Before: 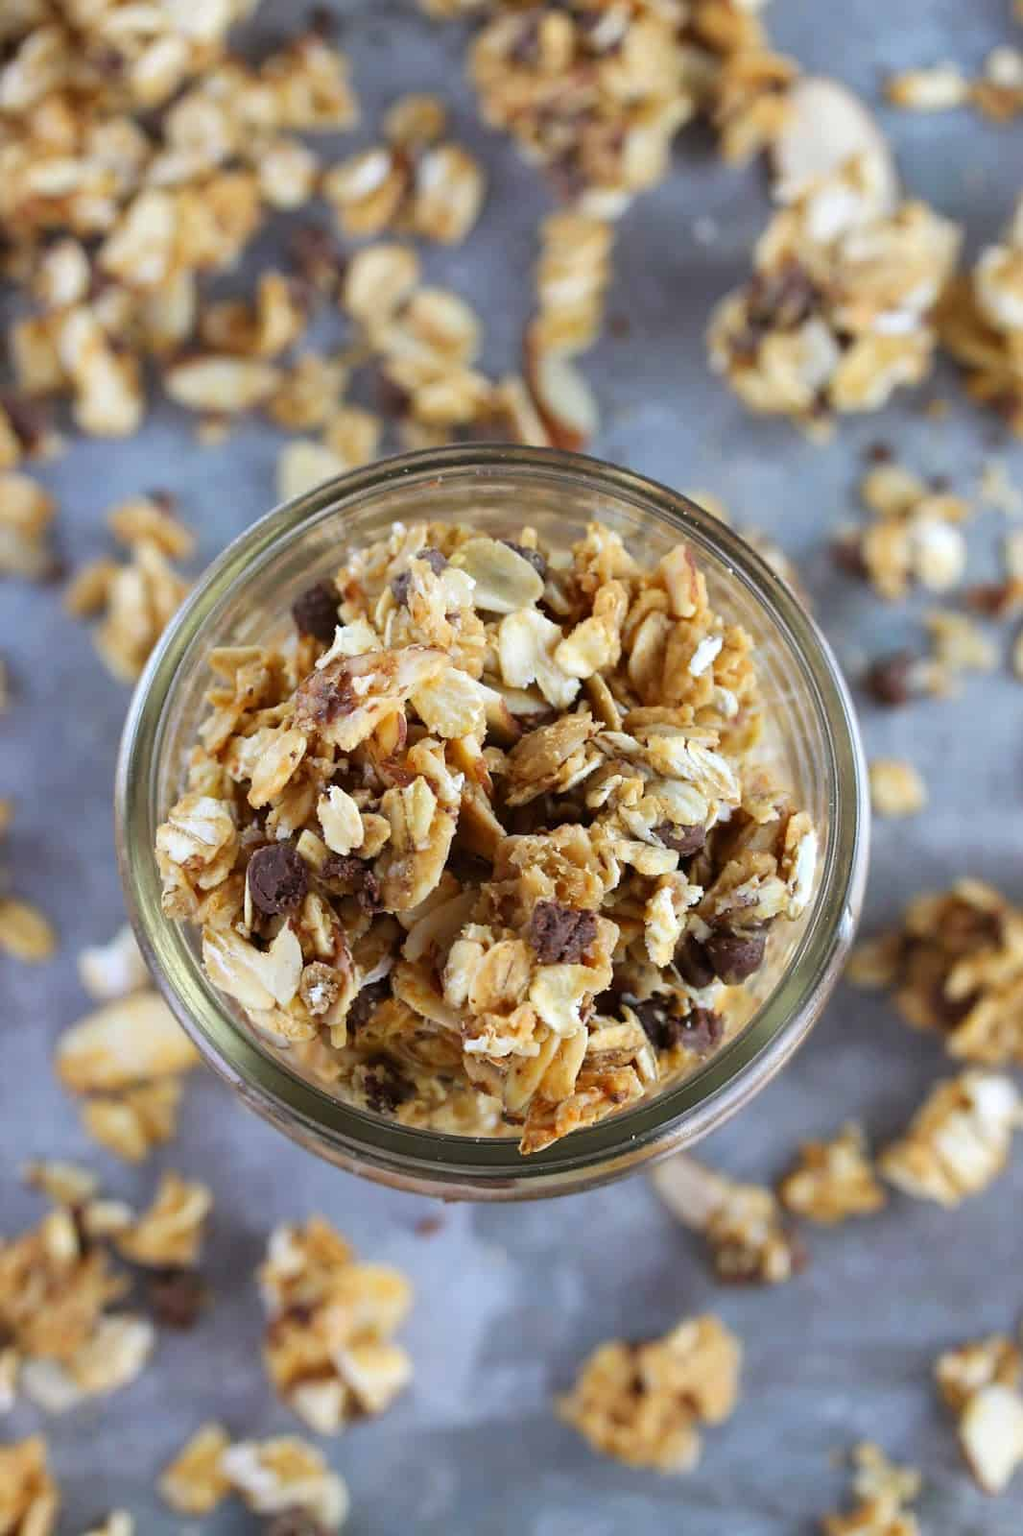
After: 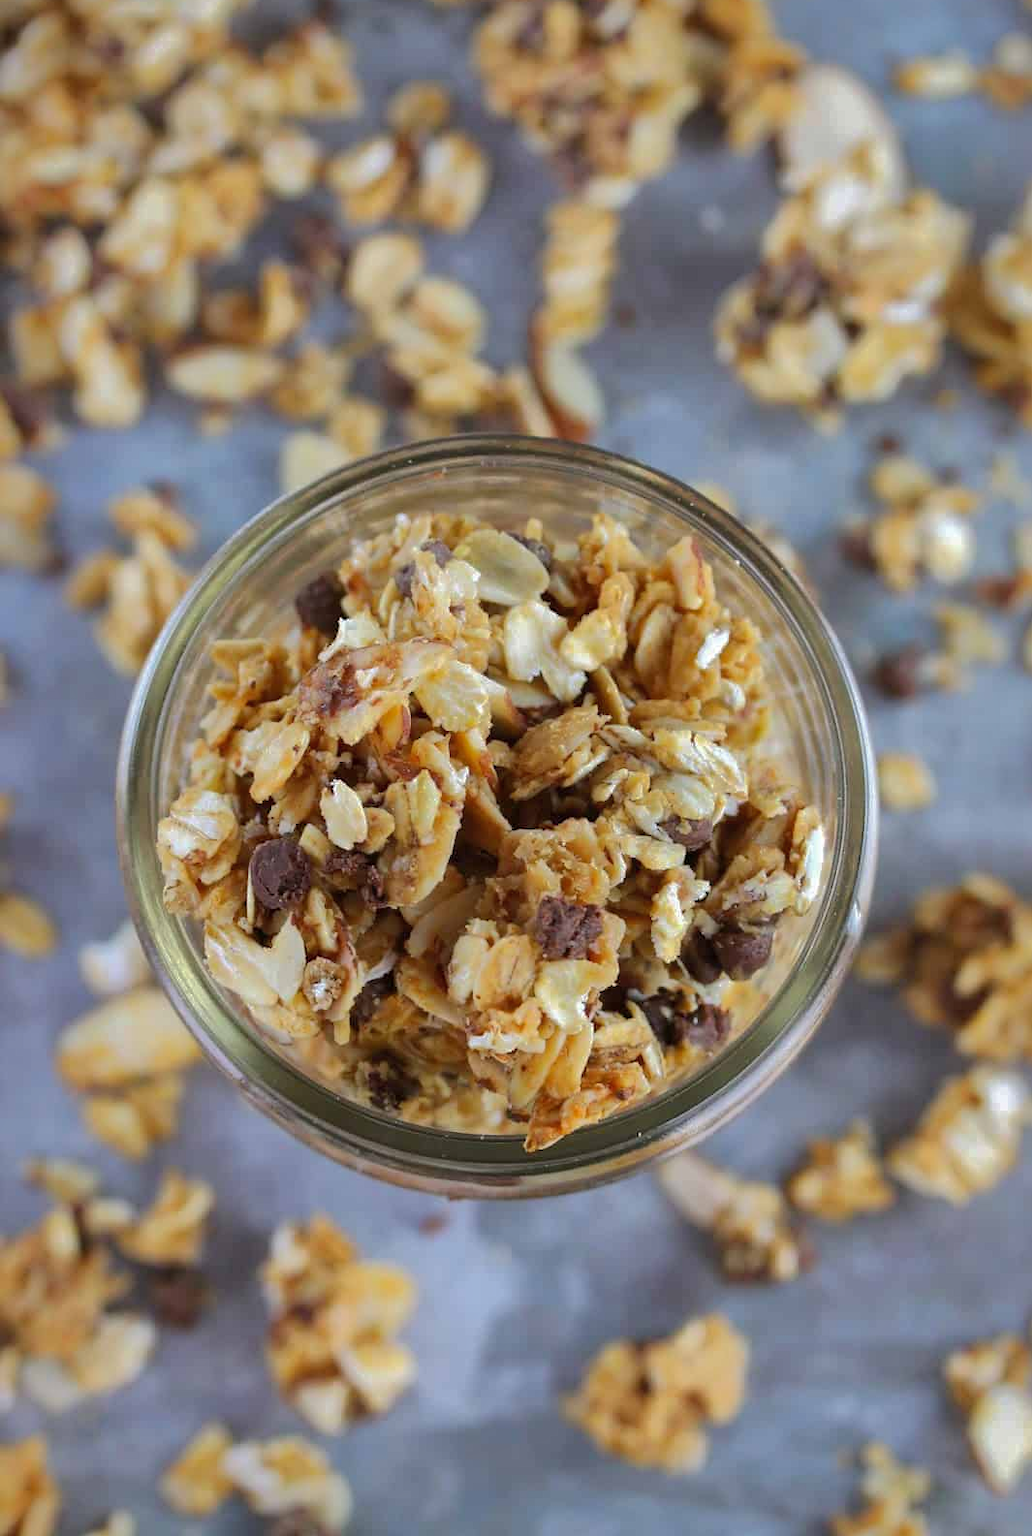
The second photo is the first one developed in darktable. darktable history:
shadows and highlights: shadows 38.04, highlights -74.66
crop: top 0.911%, right 0.035%
local contrast: mode bilateral grid, contrast 15, coarseness 36, detail 105%, midtone range 0.2
